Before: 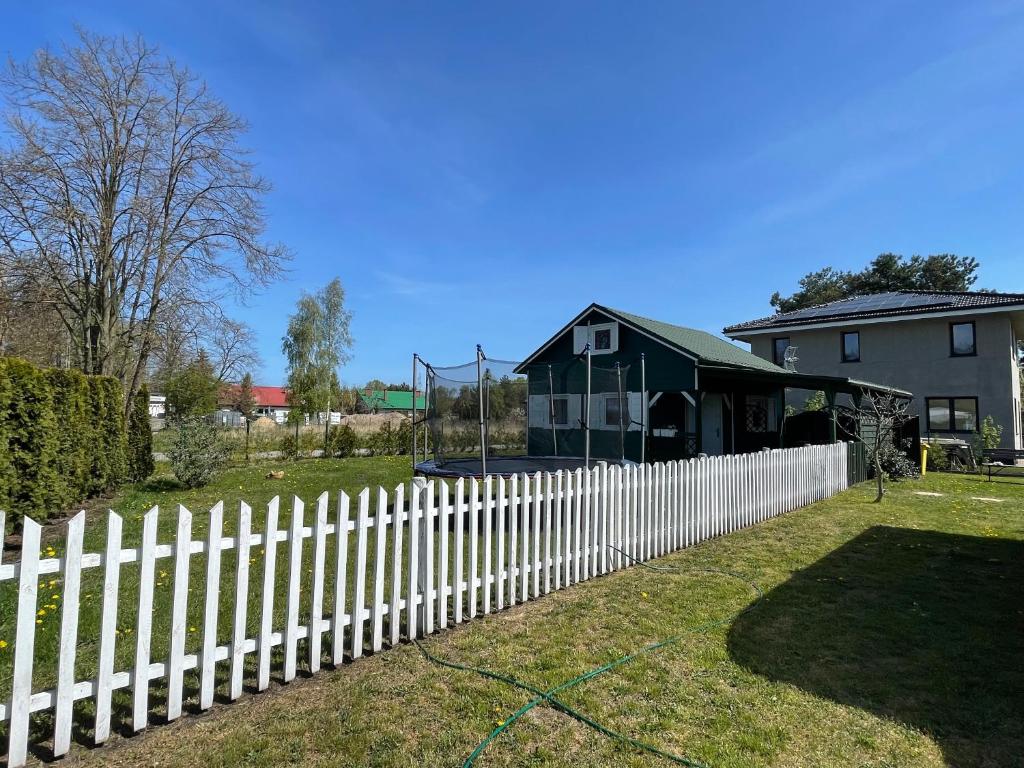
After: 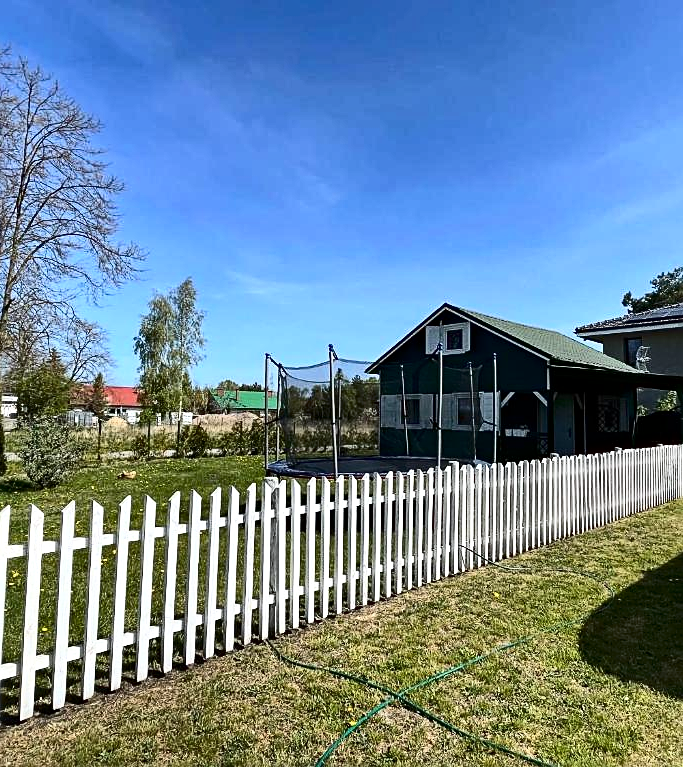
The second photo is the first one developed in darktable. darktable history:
contrast brightness saturation: contrast 0.292
haze removal: strength 0.251, distance 0.25, compatibility mode true, adaptive false
crop and rotate: left 14.467%, right 18.783%
tone curve: curves: ch0 [(0, 0) (0.003, 0.003) (0.011, 0.011) (0.025, 0.024) (0.044, 0.043) (0.069, 0.068) (0.1, 0.097) (0.136, 0.133) (0.177, 0.173) (0.224, 0.219) (0.277, 0.27) (0.335, 0.327) (0.399, 0.39) (0.468, 0.457) (0.543, 0.545) (0.623, 0.625) (0.709, 0.71) (0.801, 0.801) (0.898, 0.898) (1, 1)], color space Lab, linked channels, preserve colors none
sharpen: on, module defaults
exposure: exposure 0.263 EV, compensate highlight preservation false
tone equalizer: -7 EV 0.215 EV, -6 EV 0.148 EV, -5 EV 0.09 EV, -4 EV 0.056 EV, -2 EV -0.02 EV, -1 EV -0.064 EV, +0 EV -0.082 EV
